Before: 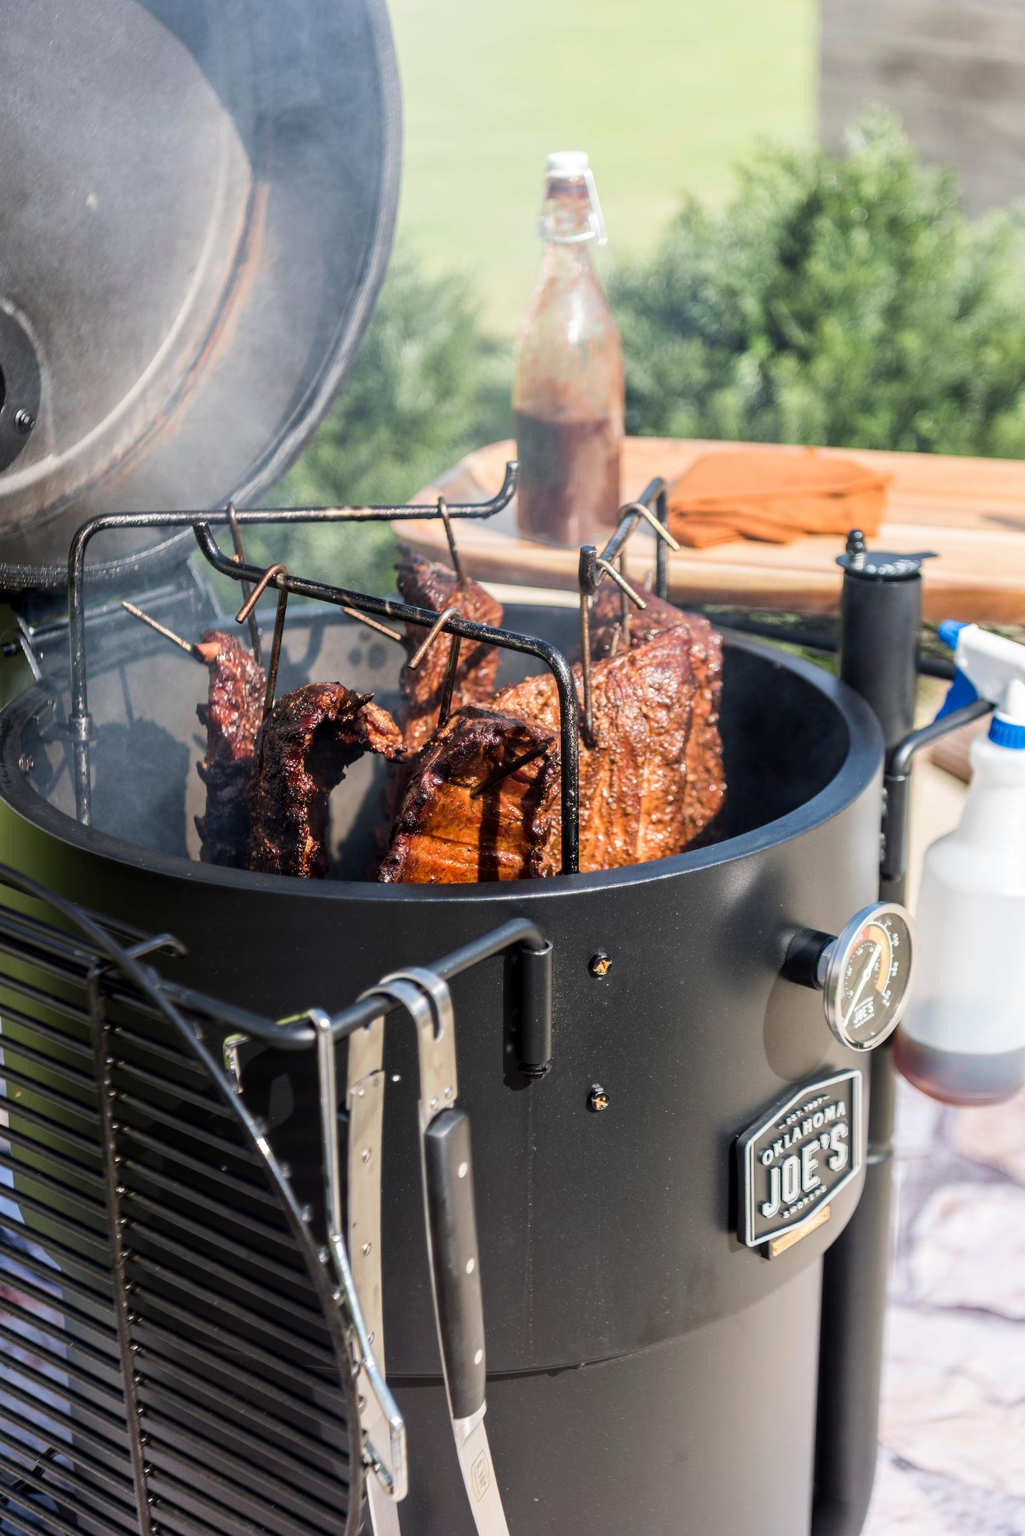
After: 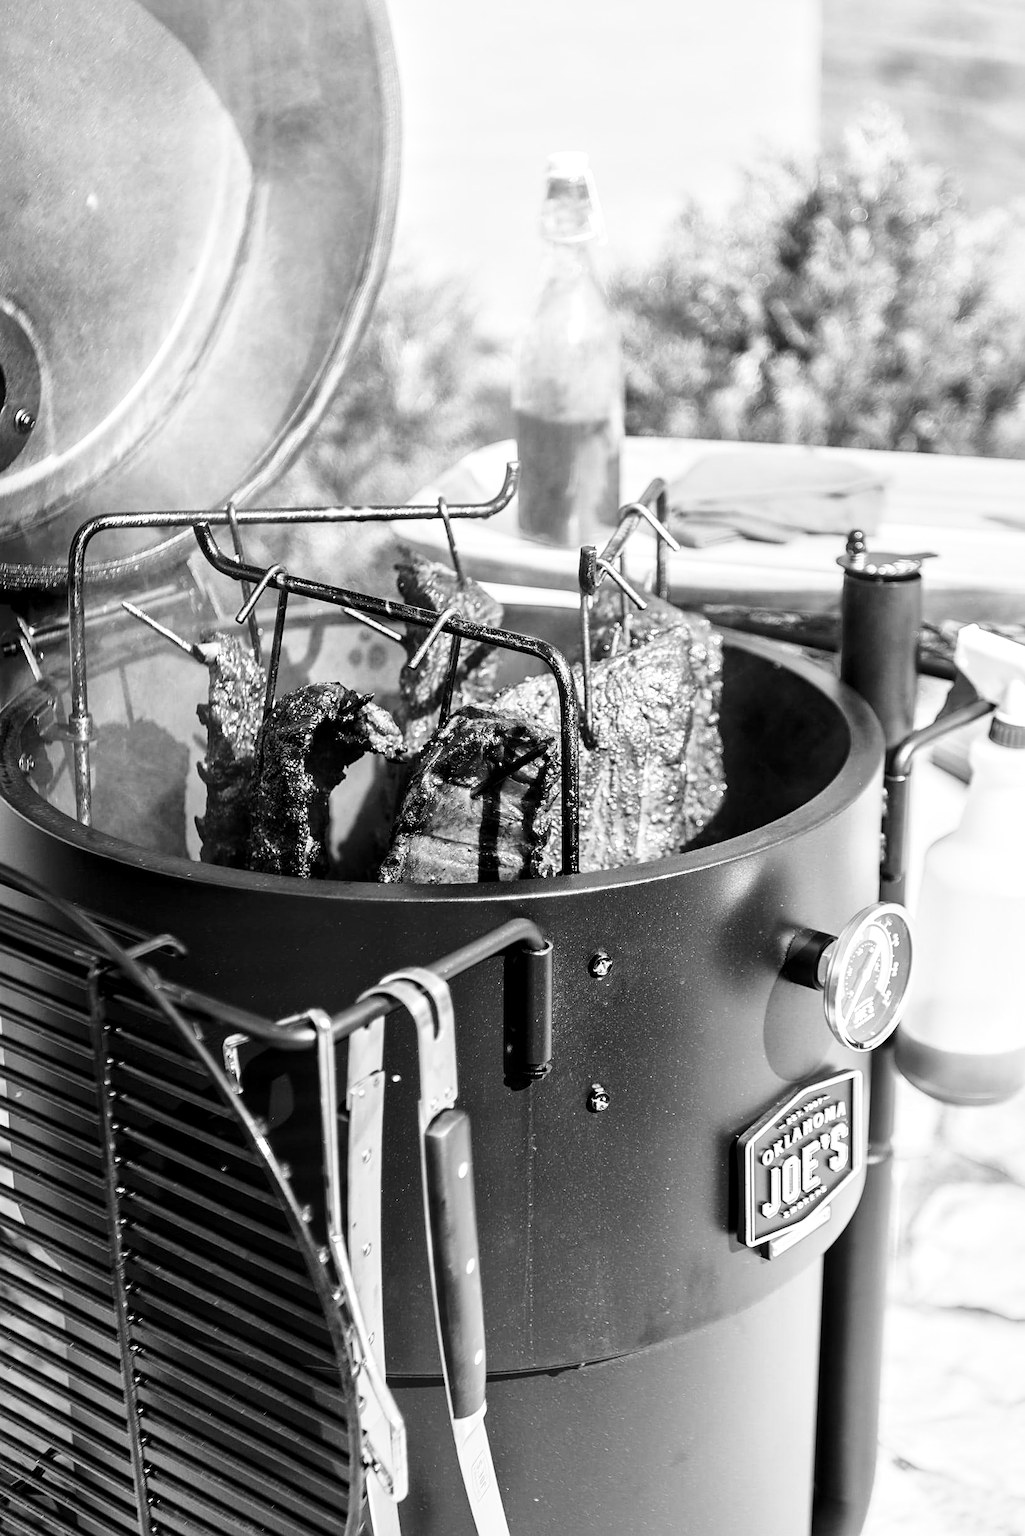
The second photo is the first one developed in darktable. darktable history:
sharpen: on, module defaults
local contrast: mode bilateral grid, contrast 20, coarseness 50, detail 140%, midtone range 0.2
monochrome: on, module defaults
base curve: curves: ch0 [(0, 0) (0.028, 0.03) (0.121, 0.232) (0.46, 0.748) (0.859, 0.968) (1, 1)]
